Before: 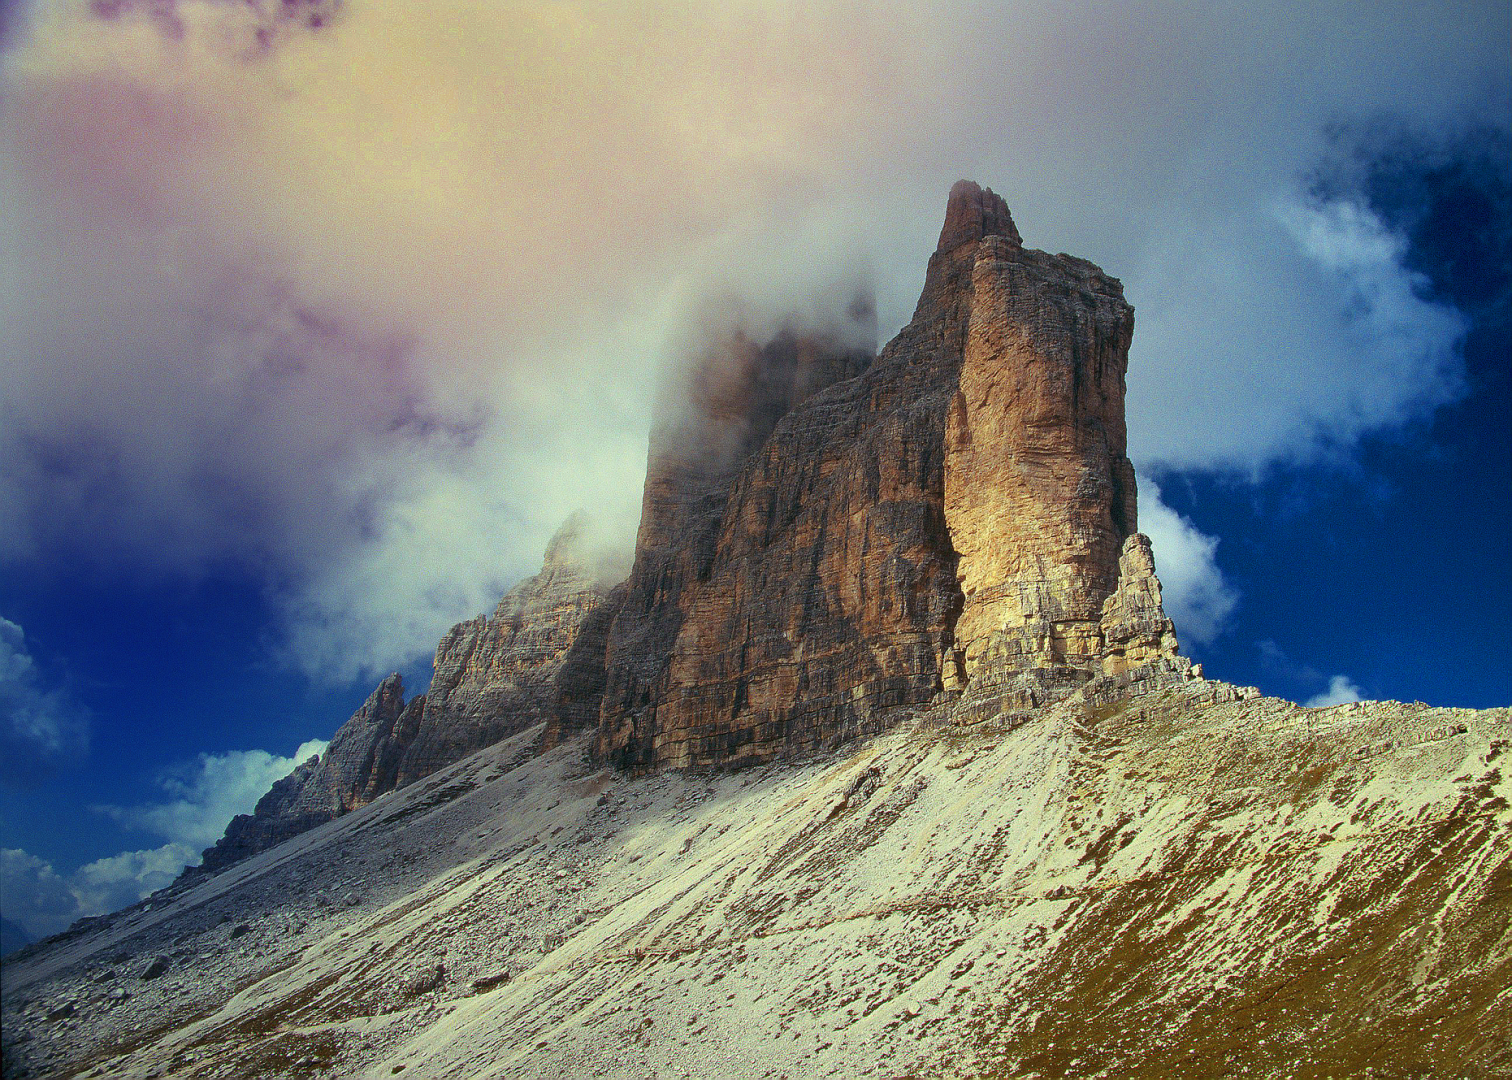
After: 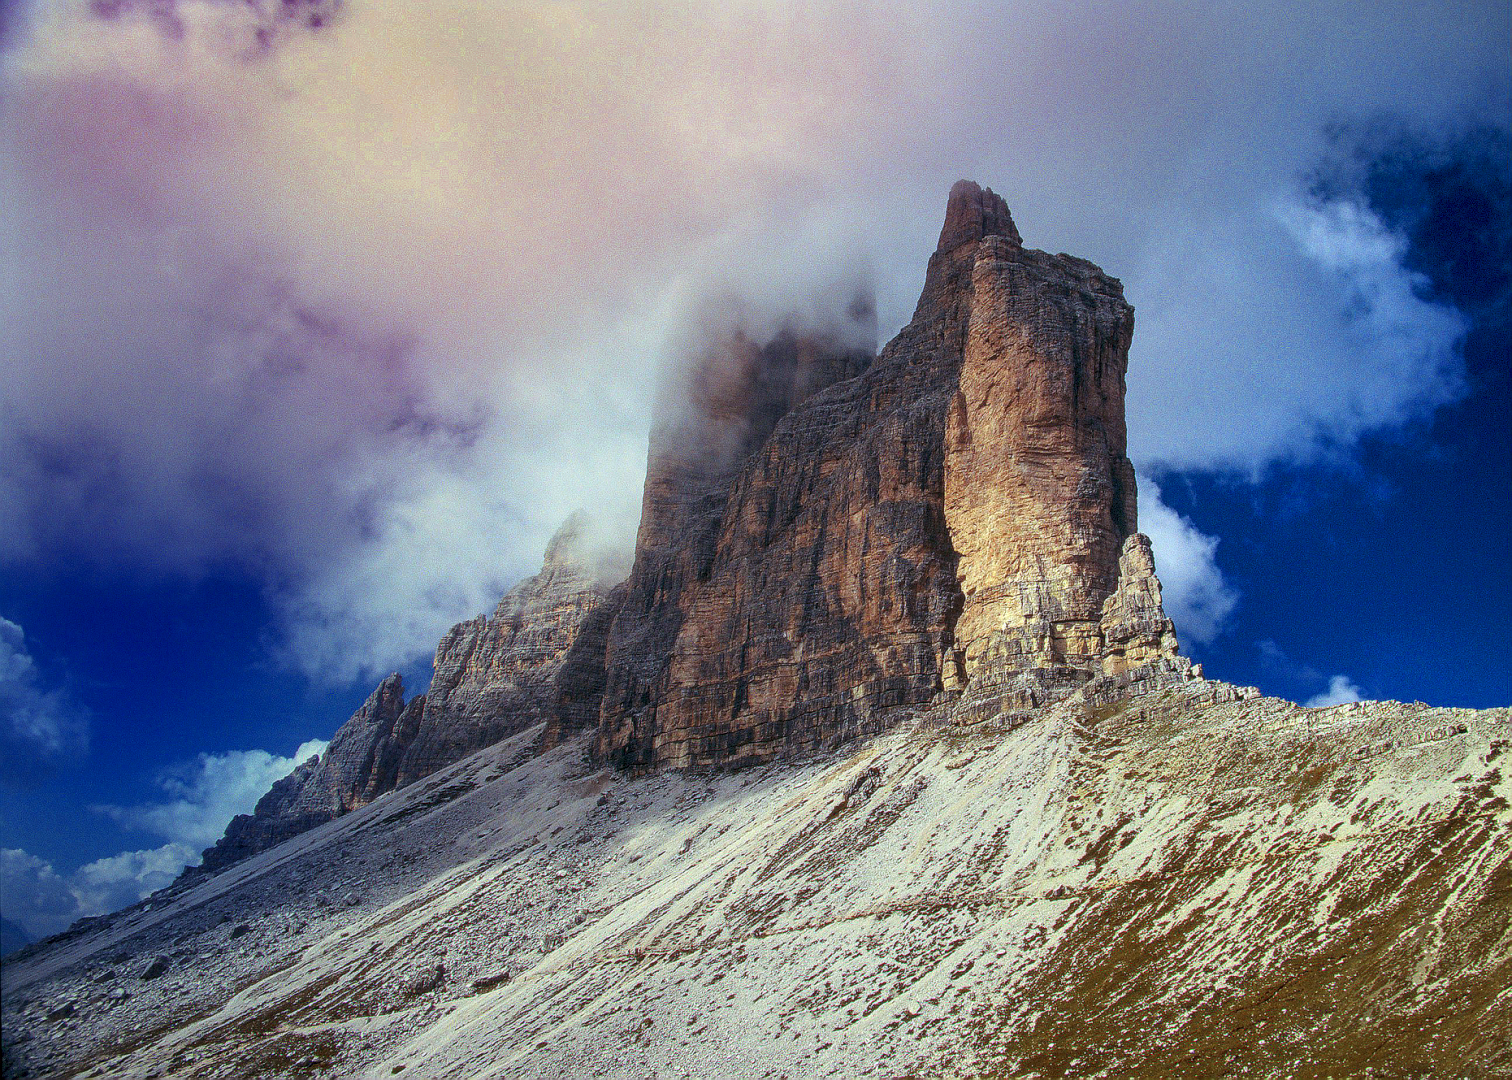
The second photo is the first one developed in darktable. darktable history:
local contrast: on, module defaults
color calibration: illuminant custom, x 0.363, y 0.385, temperature 4528.03 K
